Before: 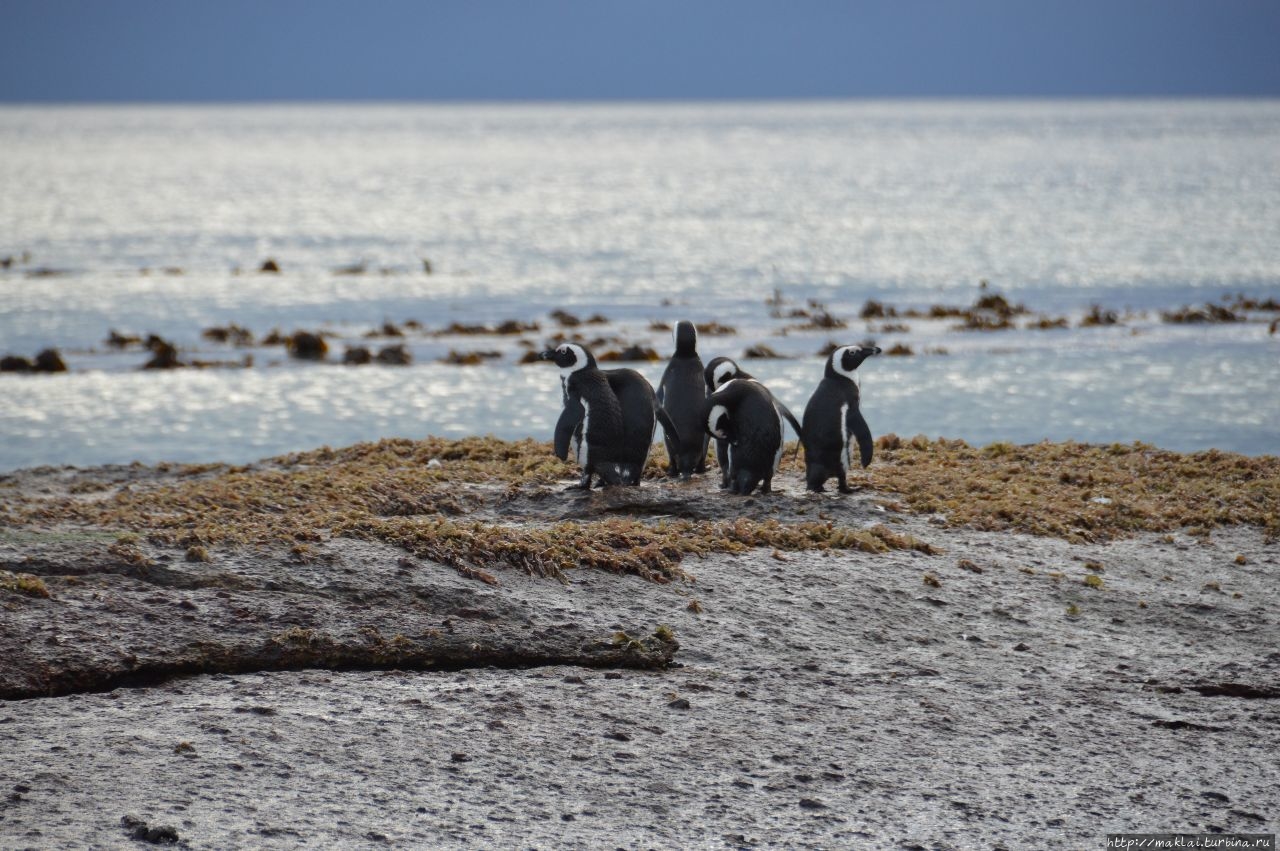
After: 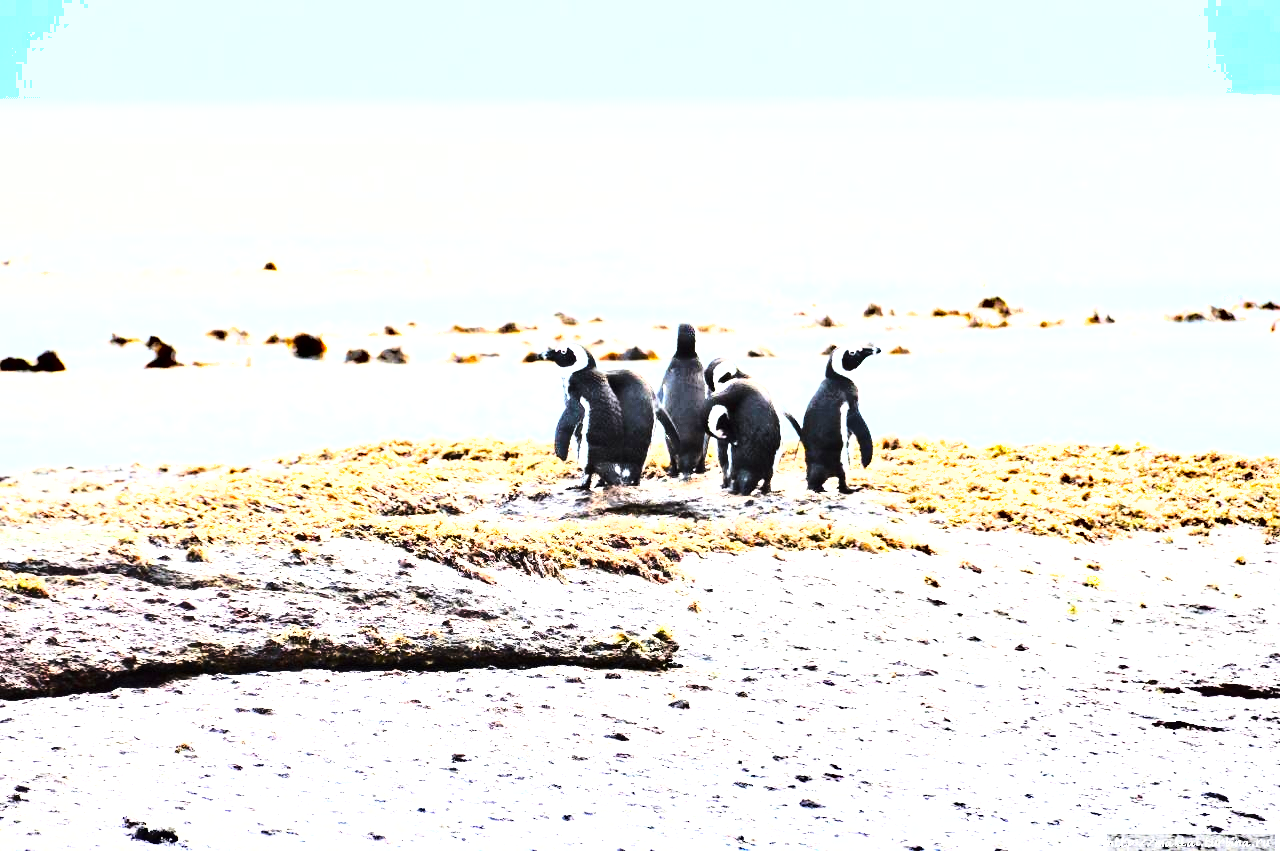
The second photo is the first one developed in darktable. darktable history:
local contrast: mode bilateral grid, contrast 100, coarseness 100, detail 165%, midtone range 0.2
tone equalizer: -8 EV -0.784 EV, -7 EV -0.7 EV, -6 EV -0.598 EV, -5 EV -0.424 EV, -3 EV 0.401 EV, -2 EV 0.6 EV, -1 EV 0.694 EV, +0 EV 0.759 EV, edges refinement/feathering 500, mask exposure compensation -1.57 EV, preserve details no
shadows and highlights: soften with gaussian
exposure: black level correction 0, exposure 2.294 EV, compensate highlight preservation false
base curve: curves: ch0 [(0, 0) (0.007, 0.004) (0.027, 0.03) (0.046, 0.07) (0.207, 0.54) (0.442, 0.872) (0.673, 0.972) (1, 1)]
